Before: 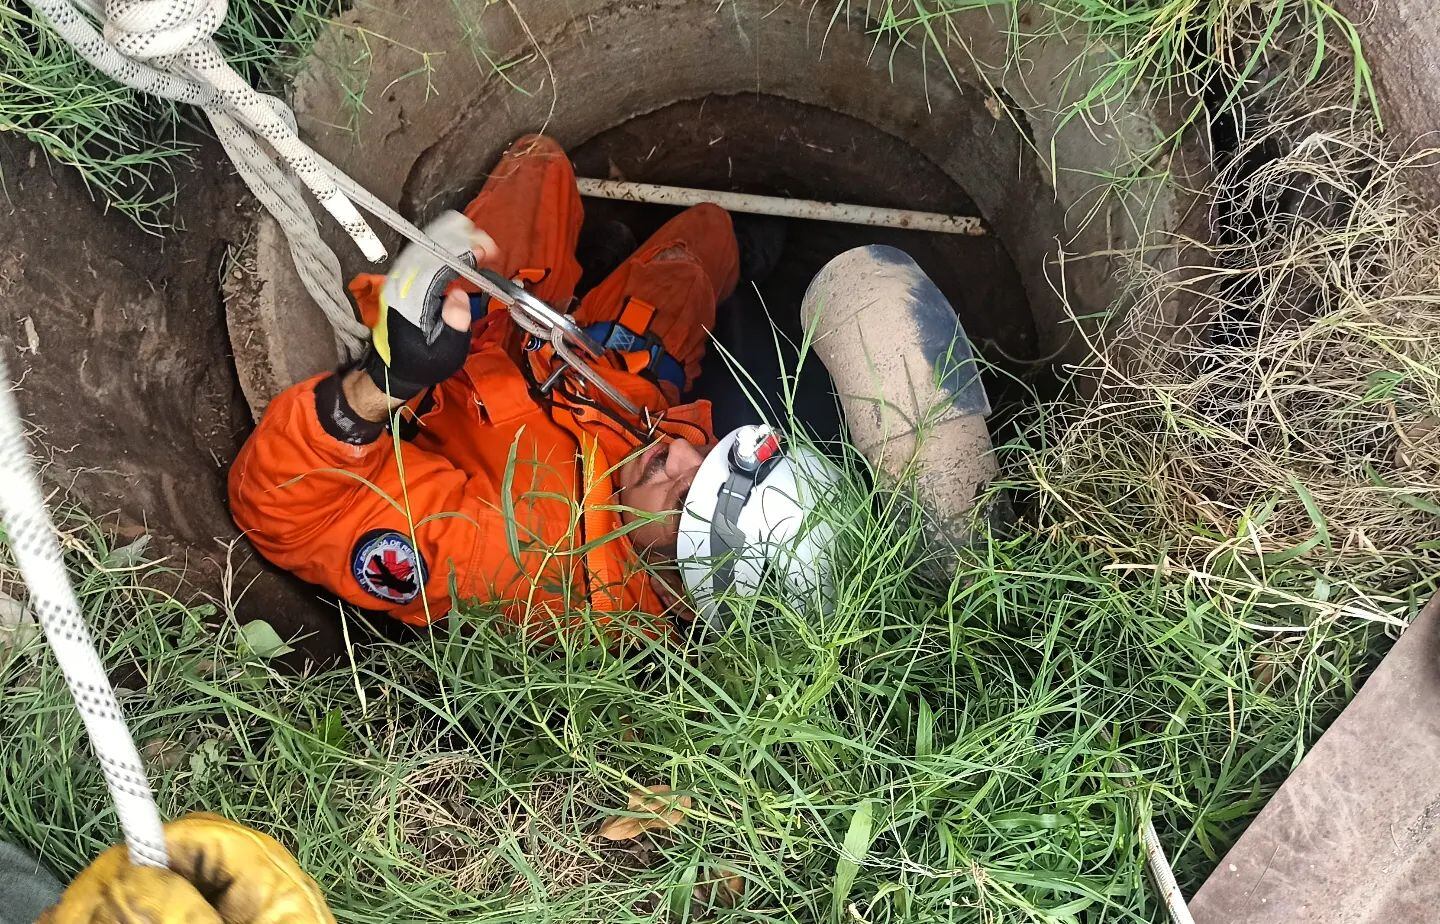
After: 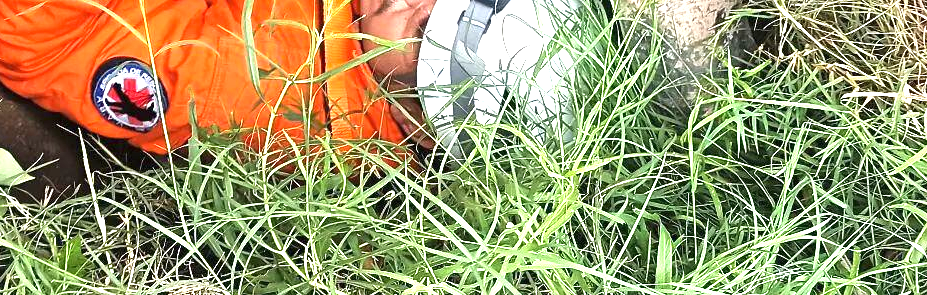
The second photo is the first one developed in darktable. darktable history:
exposure: black level correction 0, exposure 1.388 EV, compensate exposure bias true, compensate highlight preservation false
crop: left 18.091%, top 51.13%, right 17.525%, bottom 16.85%
